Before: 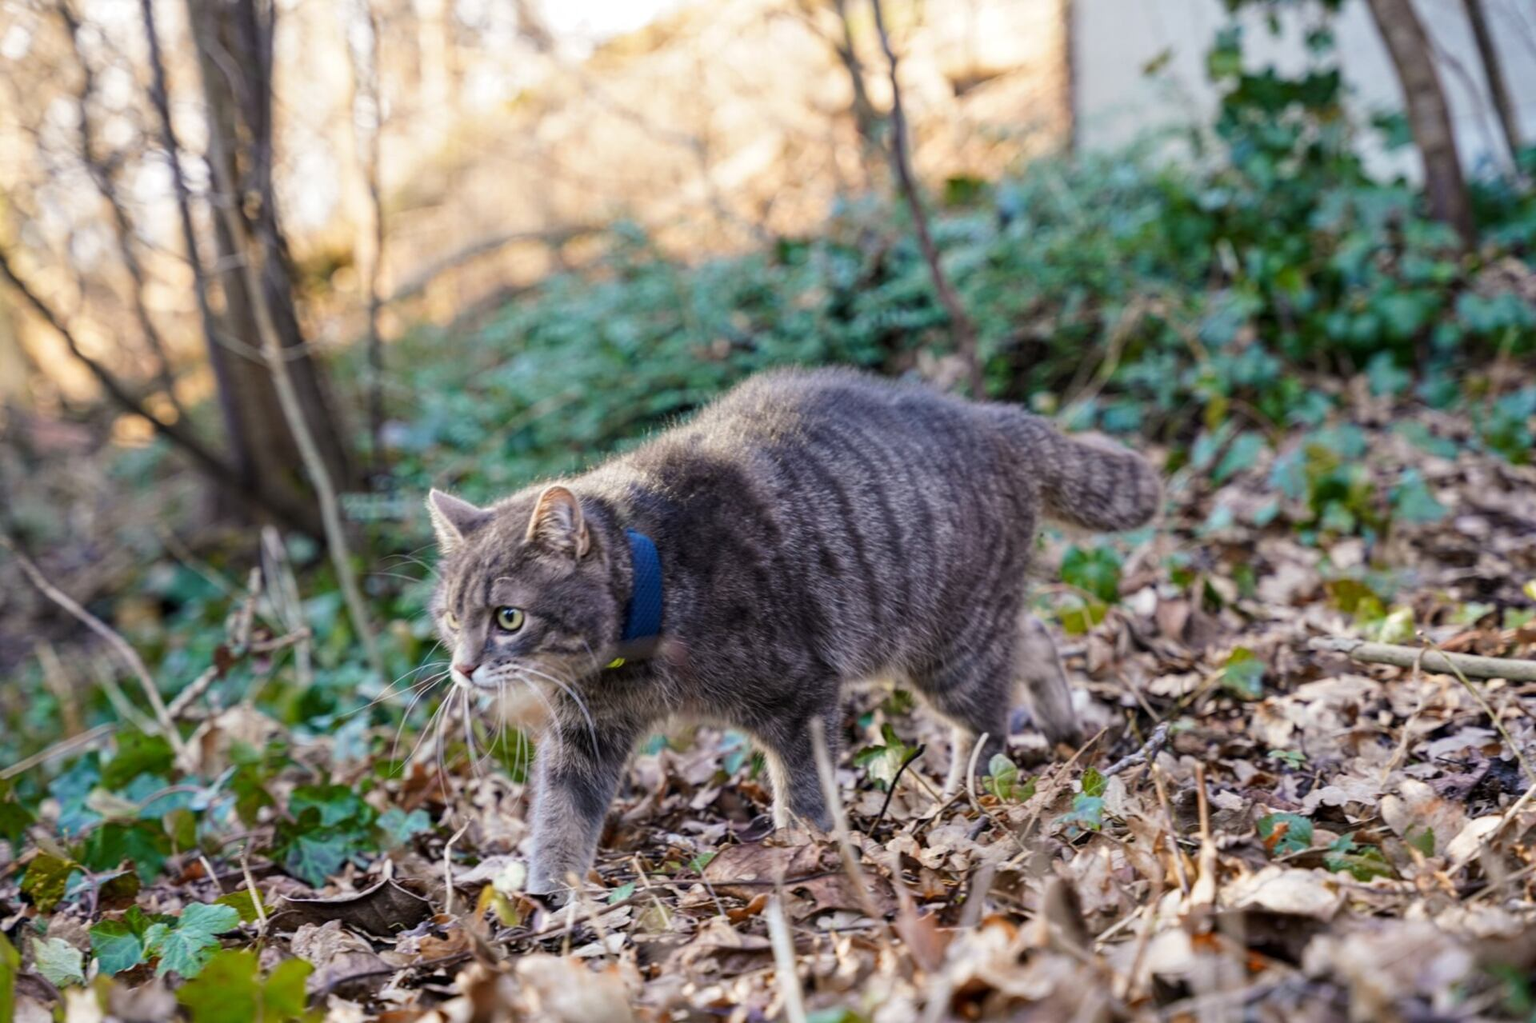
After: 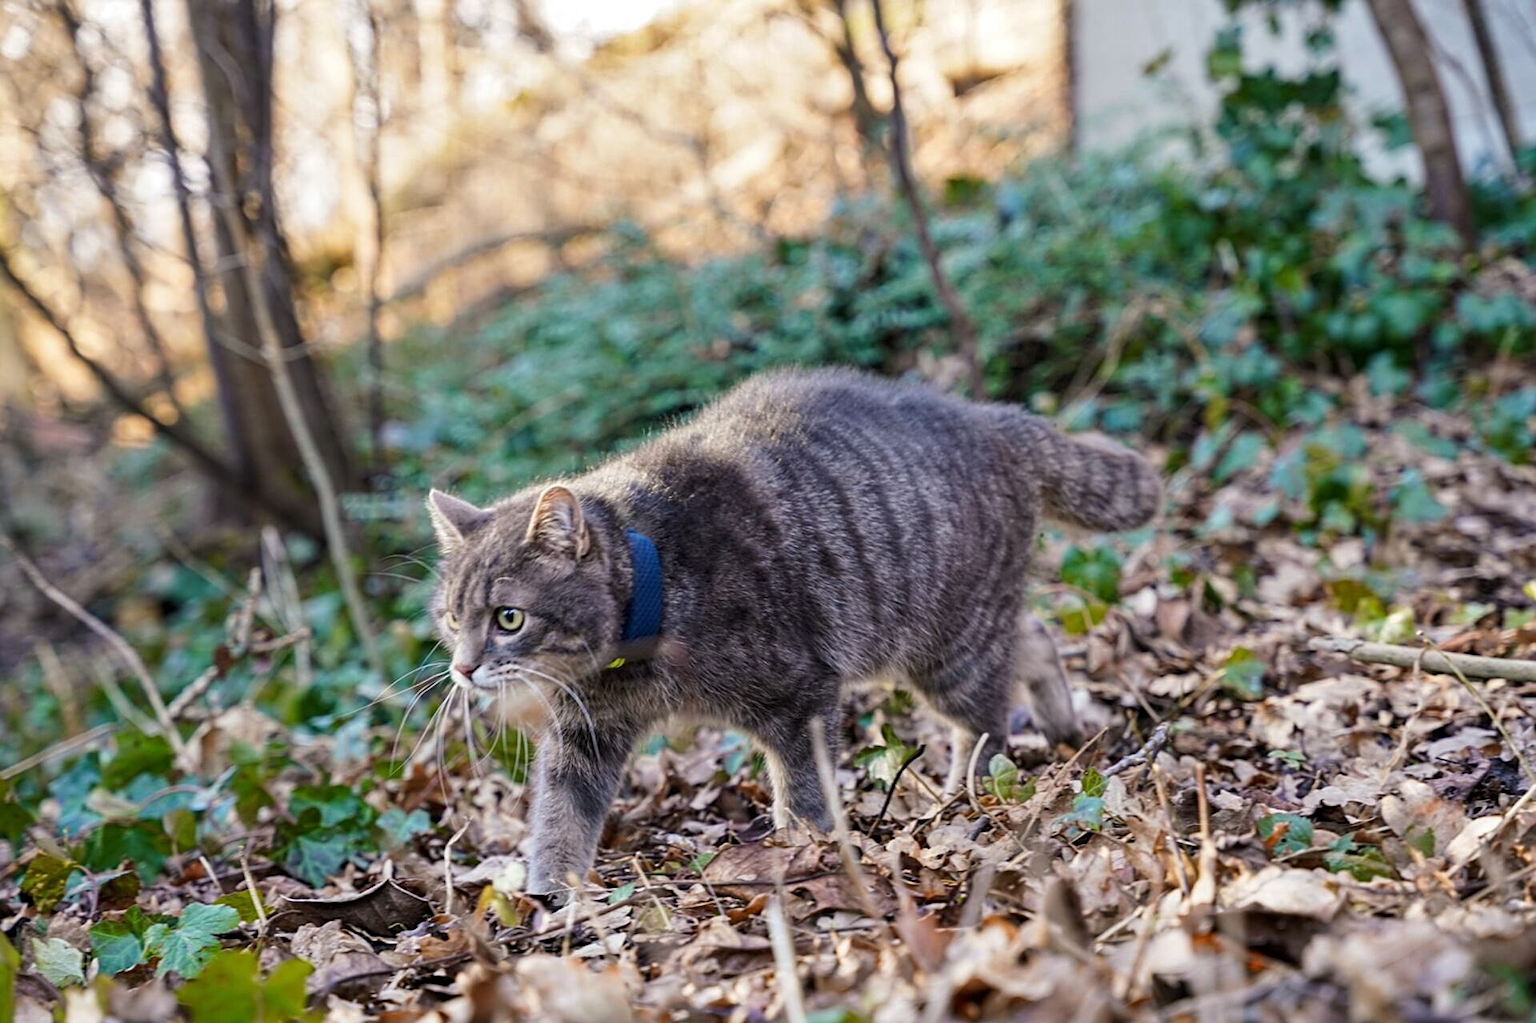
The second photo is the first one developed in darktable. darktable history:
sharpen: on, module defaults
shadows and highlights: shadows 32.6, highlights -45.95, compress 49.84%, highlights color adjustment 55.25%, soften with gaussian
